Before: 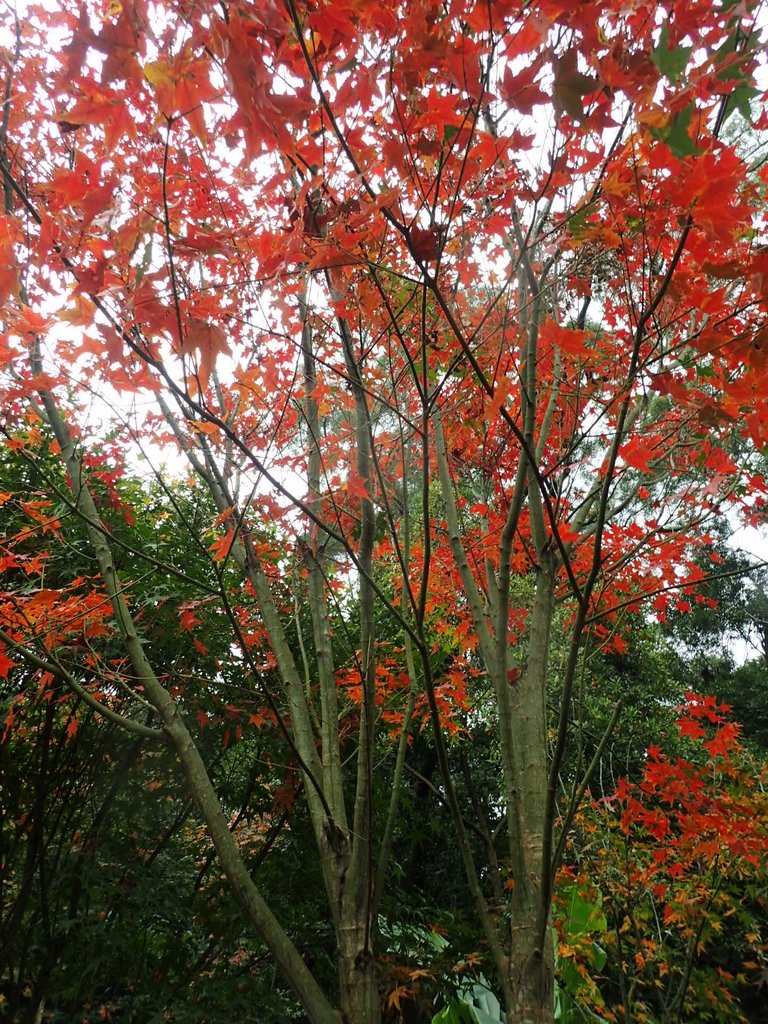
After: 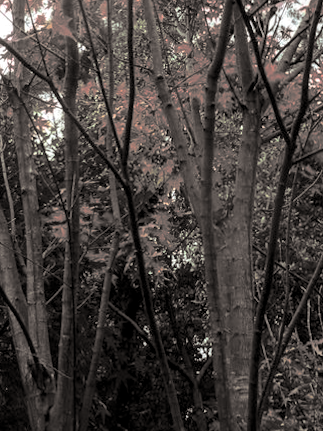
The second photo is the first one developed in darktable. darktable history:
local contrast: on, module defaults
rotate and perspective: lens shift (horizontal) -0.055, automatic cropping off
split-toning: shadows › hue 26°, shadows › saturation 0.09, highlights › hue 40°, highlights › saturation 0.18, balance -63, compress 0%
crop: left 37.221%, top 45.169%, right 20.63%, bottom 13.777%
